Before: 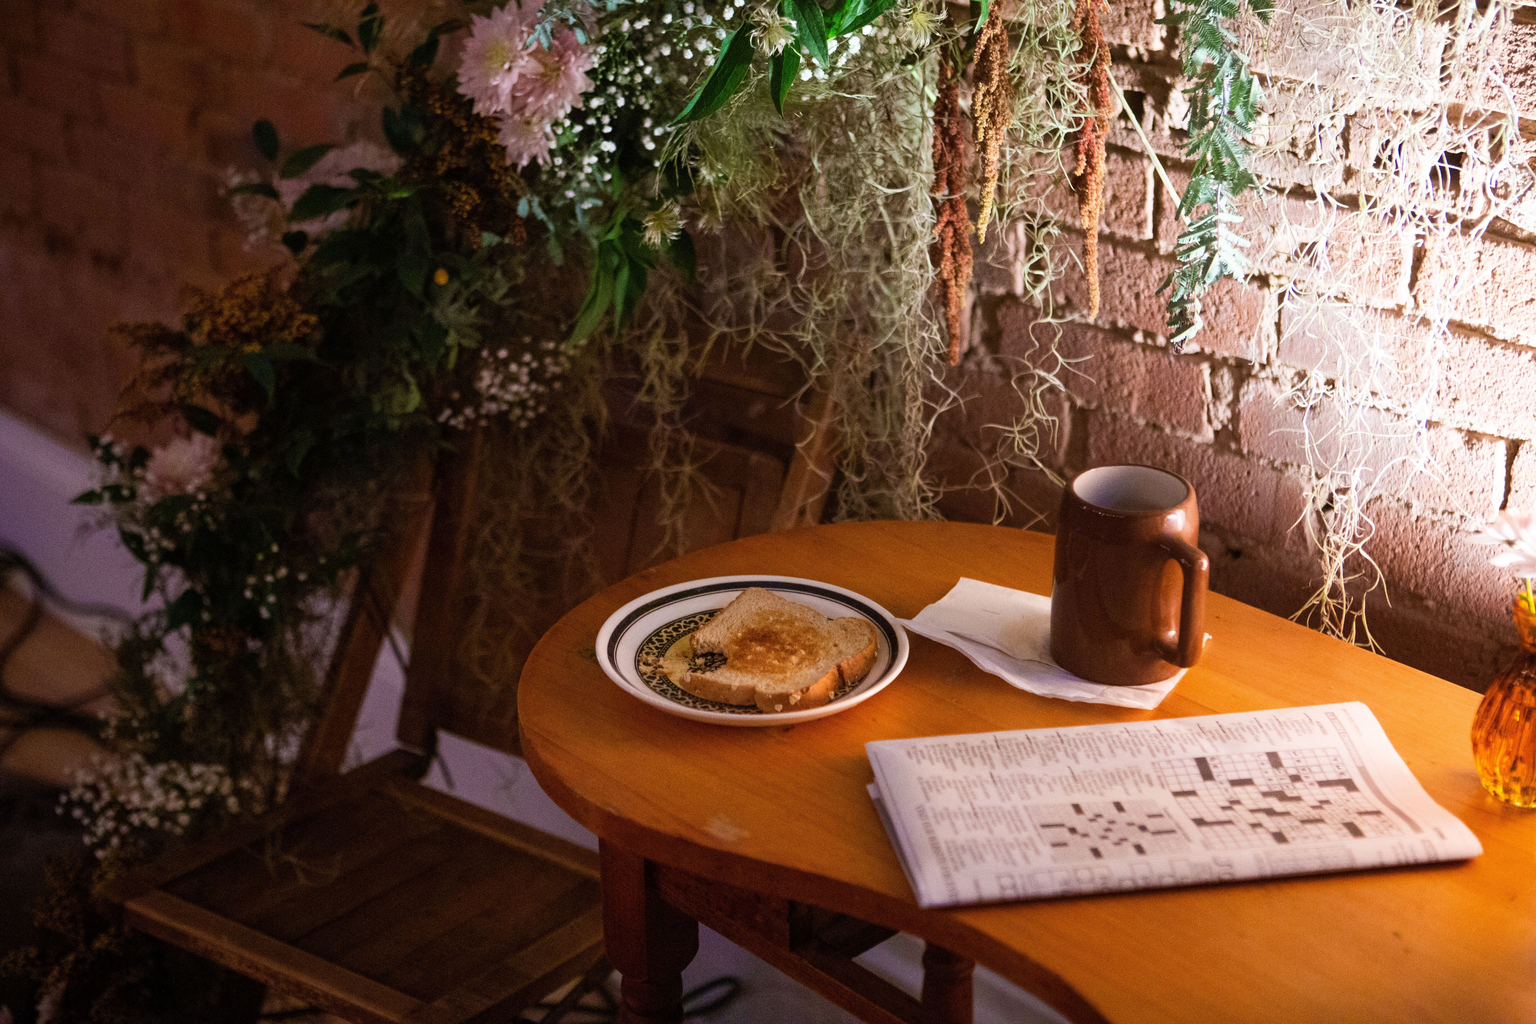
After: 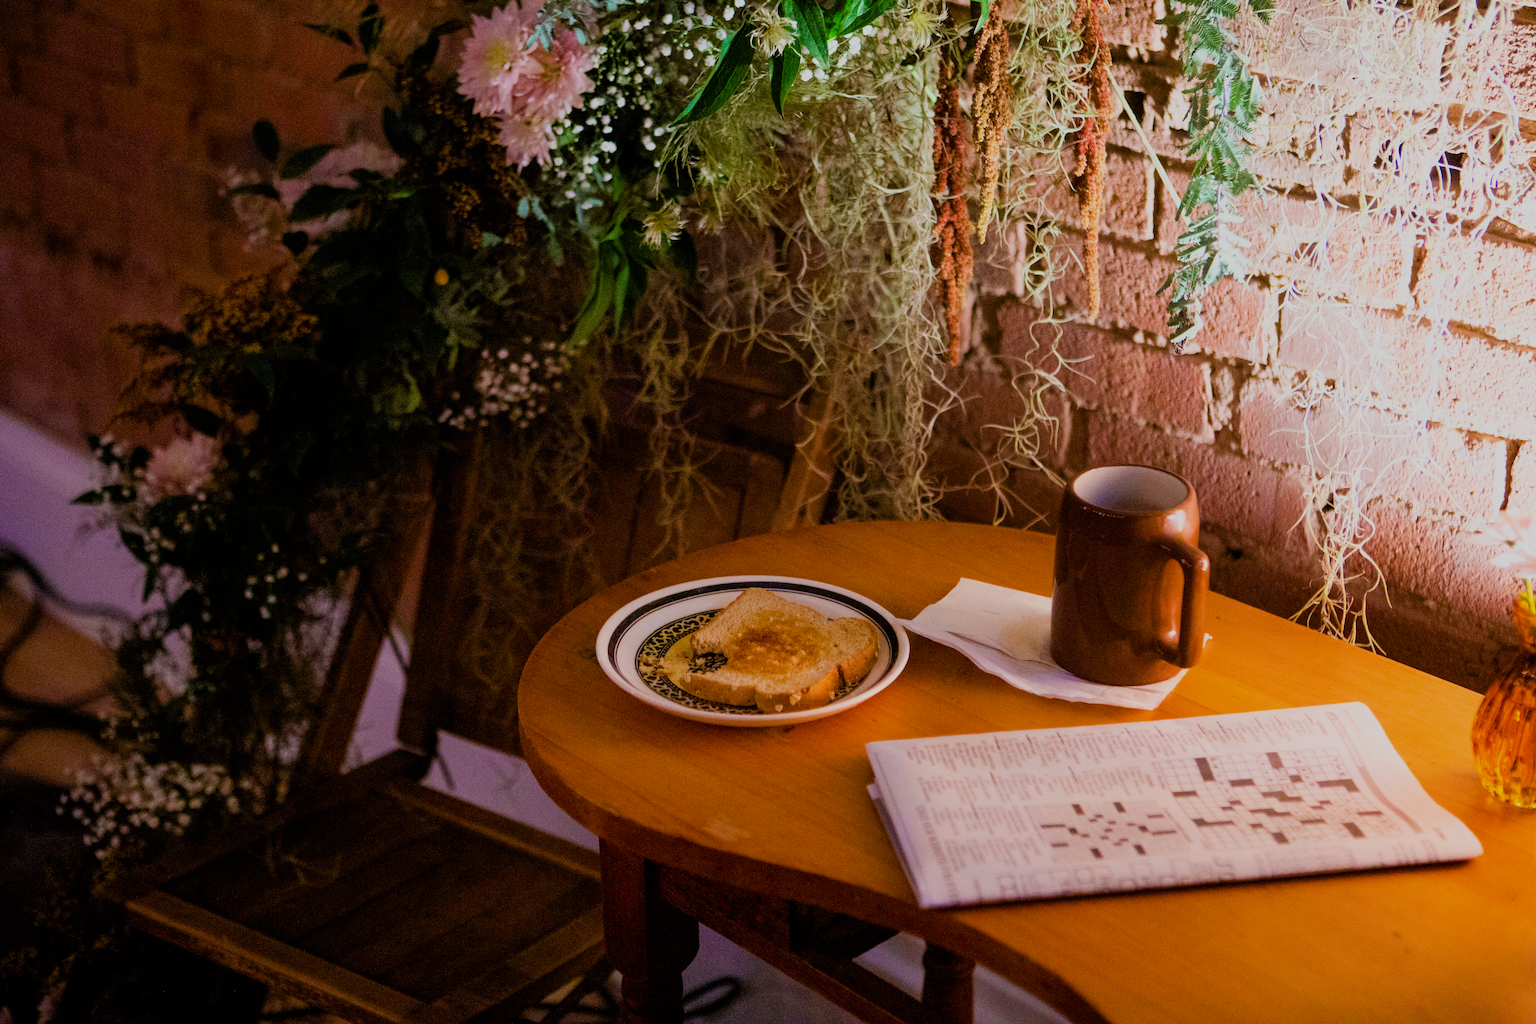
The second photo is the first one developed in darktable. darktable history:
color balance rgb: perceptual saturation grading › global saturation 35%, perceptual saturation grading › highlights -30%, perceptual saturation grading › shadows 35%, perceptual brilliance grading › global brilliance 3%, perceptual brilliance grading › highlights -3%, perceptual brilliance grading › shadows 3%
filmic rgb: black relative exposure -7.15 EV, white relative exposure 5.36 EV, hardness 3.02, color science v6 (2022)
